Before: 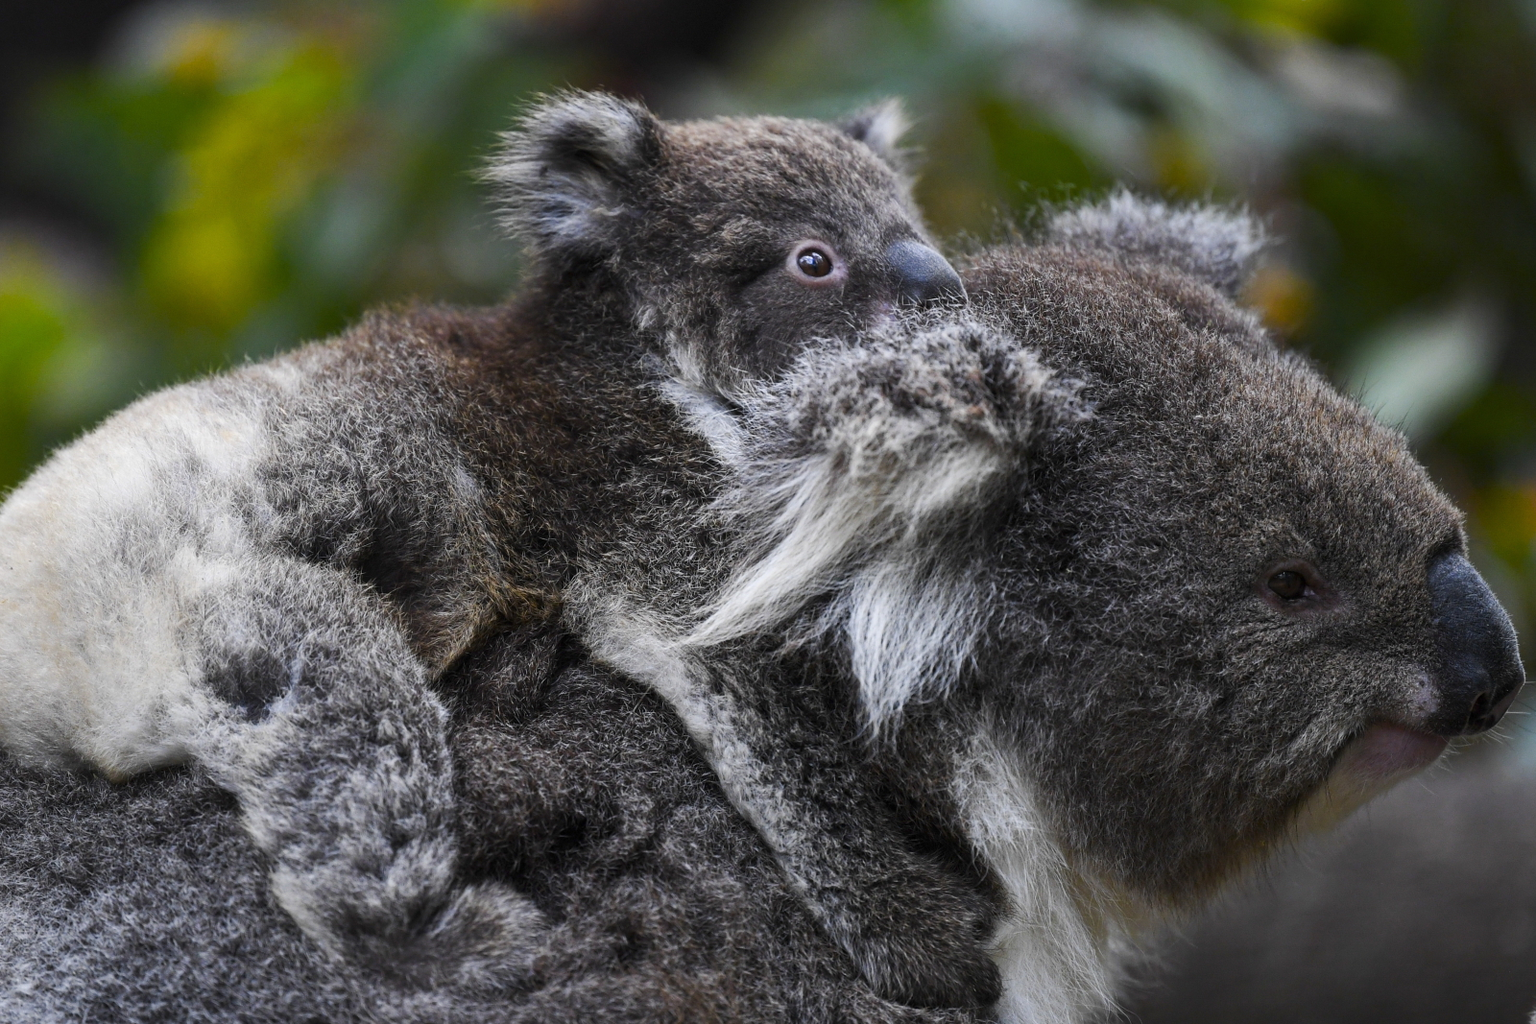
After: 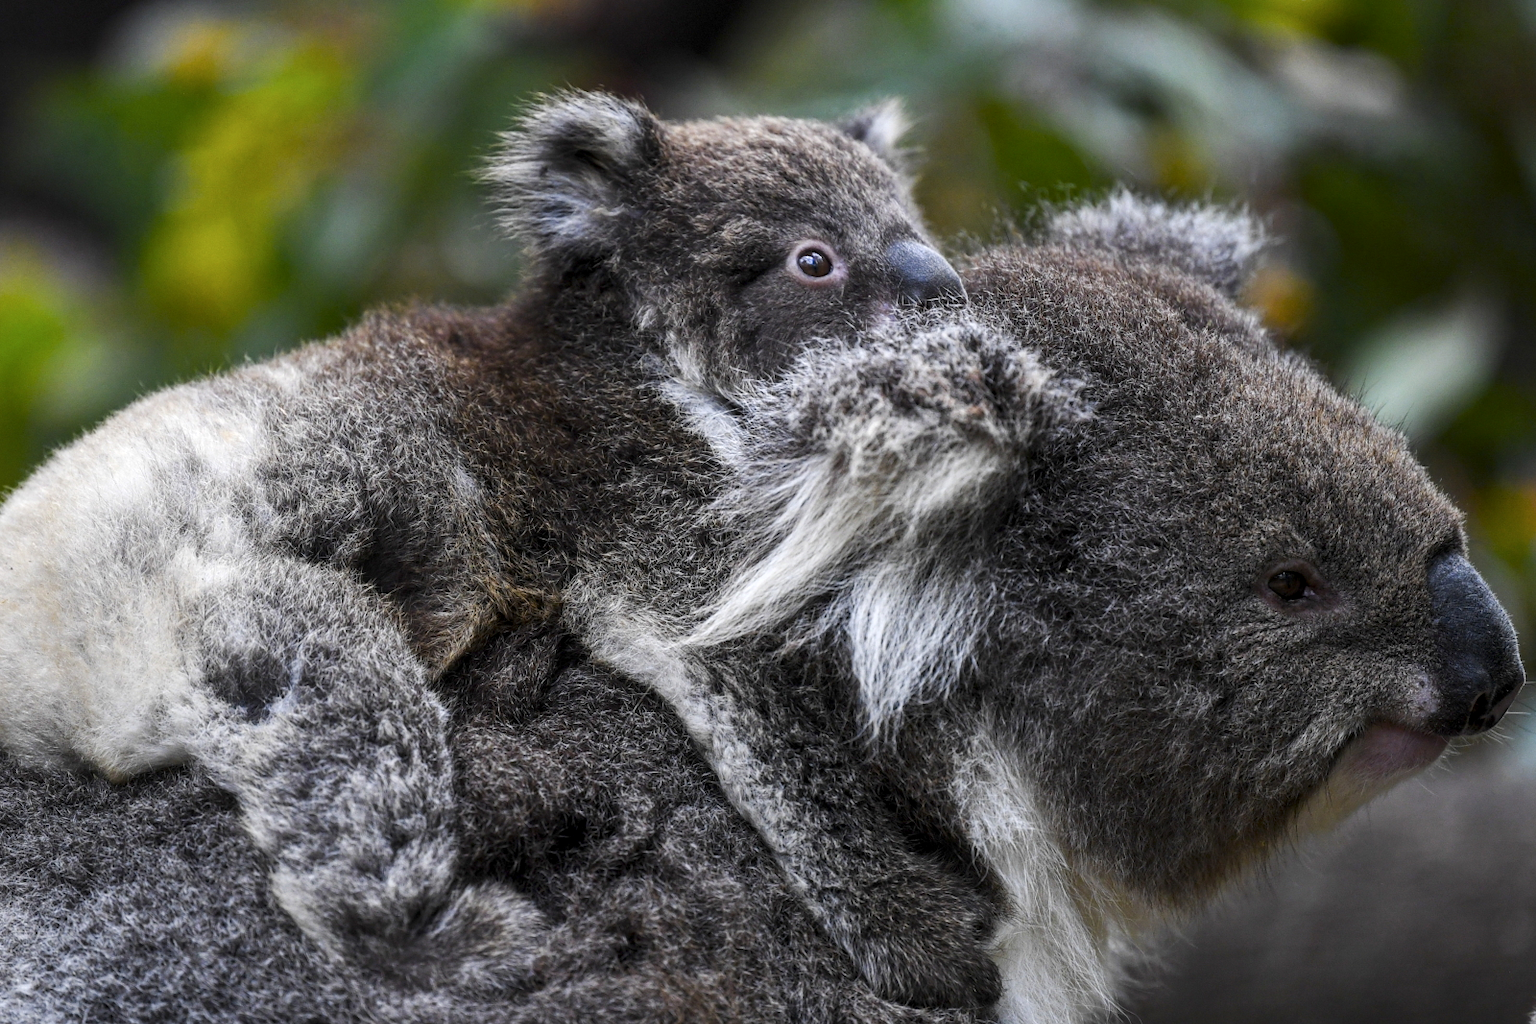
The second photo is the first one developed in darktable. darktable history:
exposure: exposure 0.127 EV, compensate highlight preservation false
local contrast: on, module defaults
